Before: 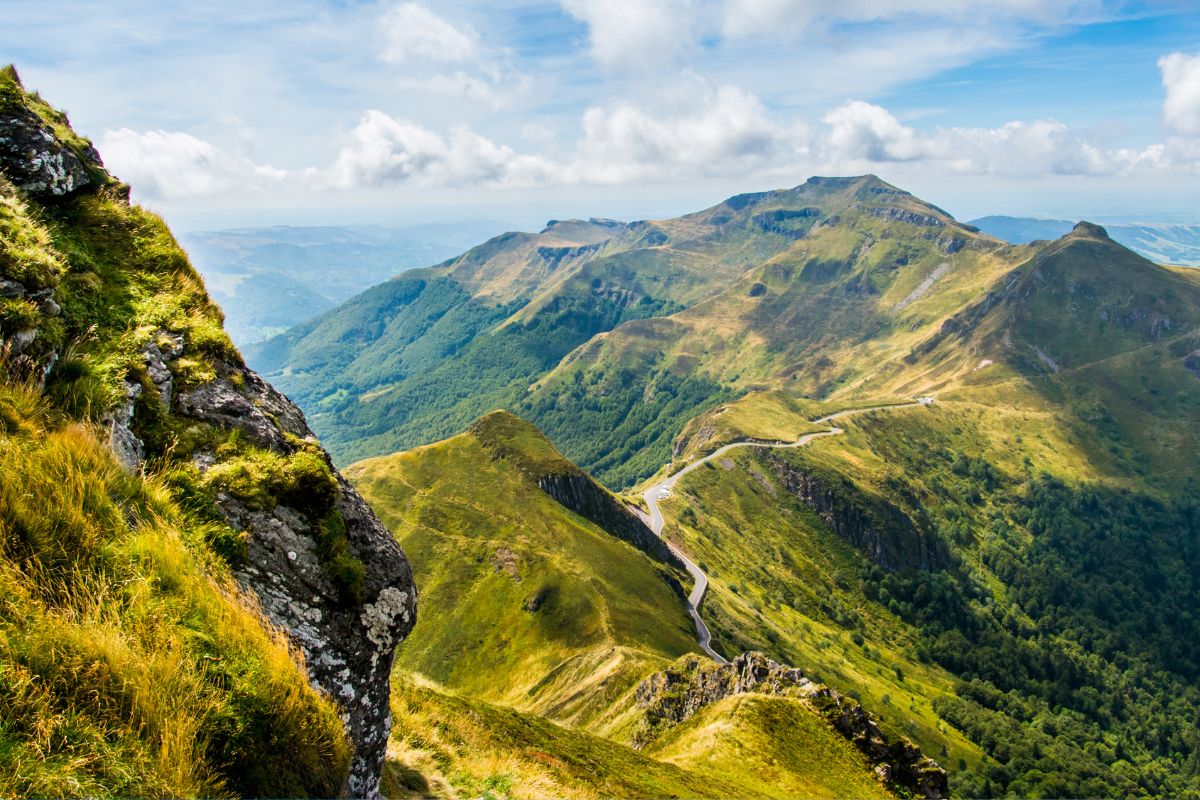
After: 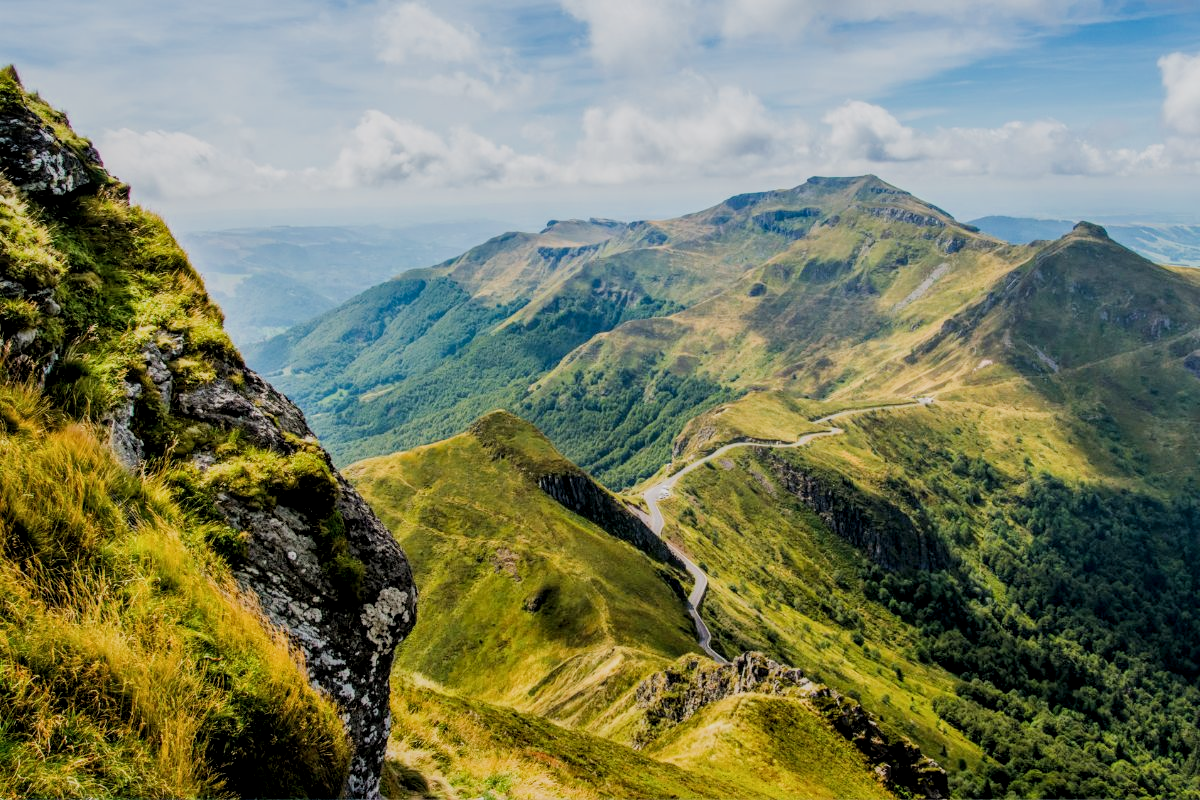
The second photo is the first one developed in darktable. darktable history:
filmic rgb: black relative exposure -7.65 EV, white relative exposure 4.56 EV, hardness 3.61, contrast 0.997
local contrast: on, module defaults
